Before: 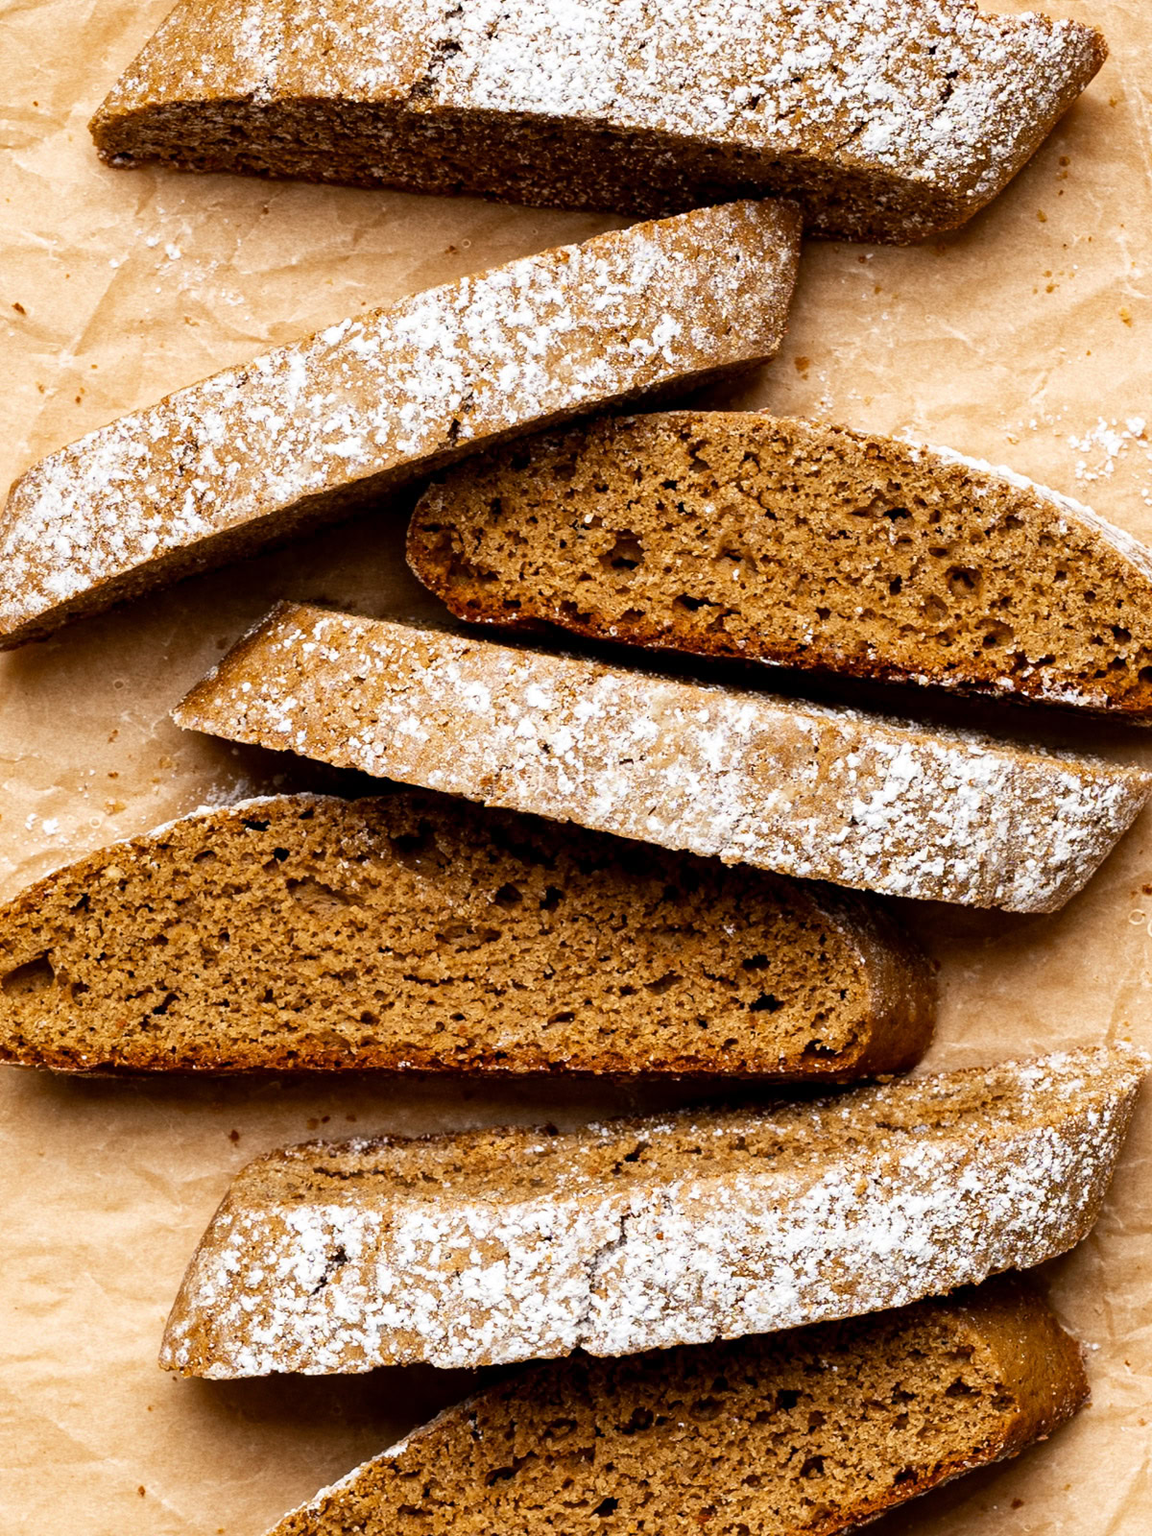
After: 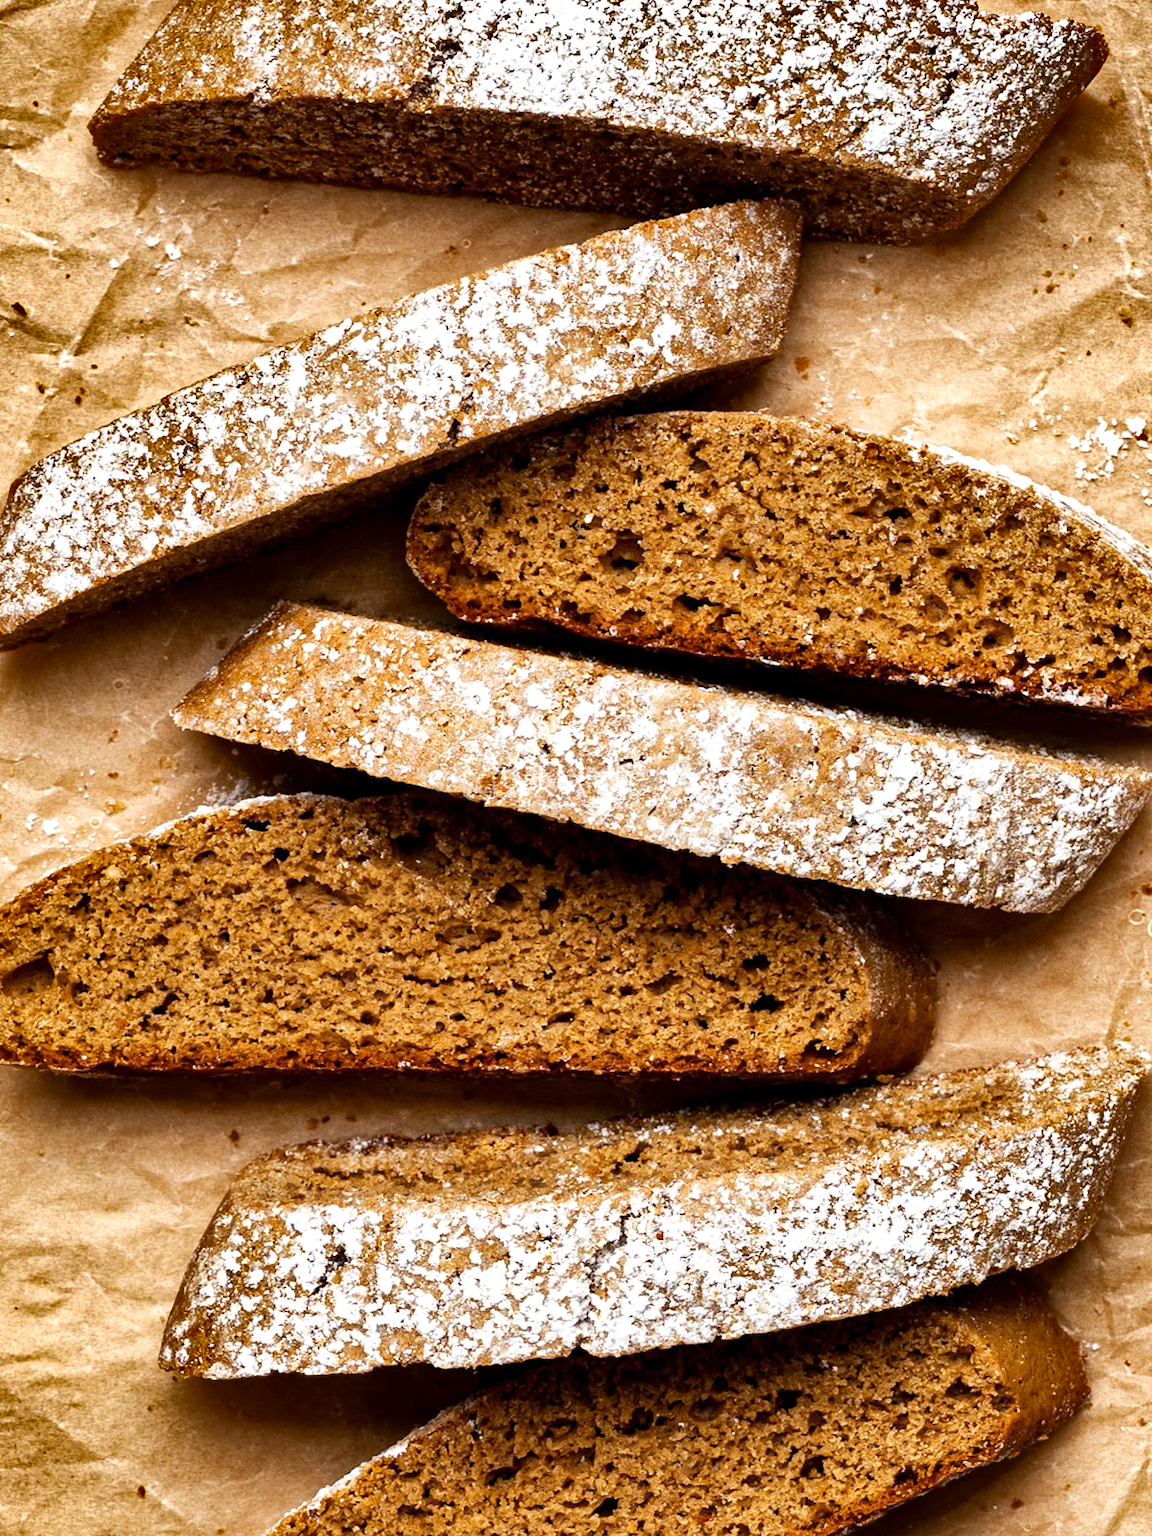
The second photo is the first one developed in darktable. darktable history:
shadows and highlights: shadows 20.91, highlights -82.73, soften with gaussian
exposure: exposure 0.197 EV, compensate highlight preservation false
